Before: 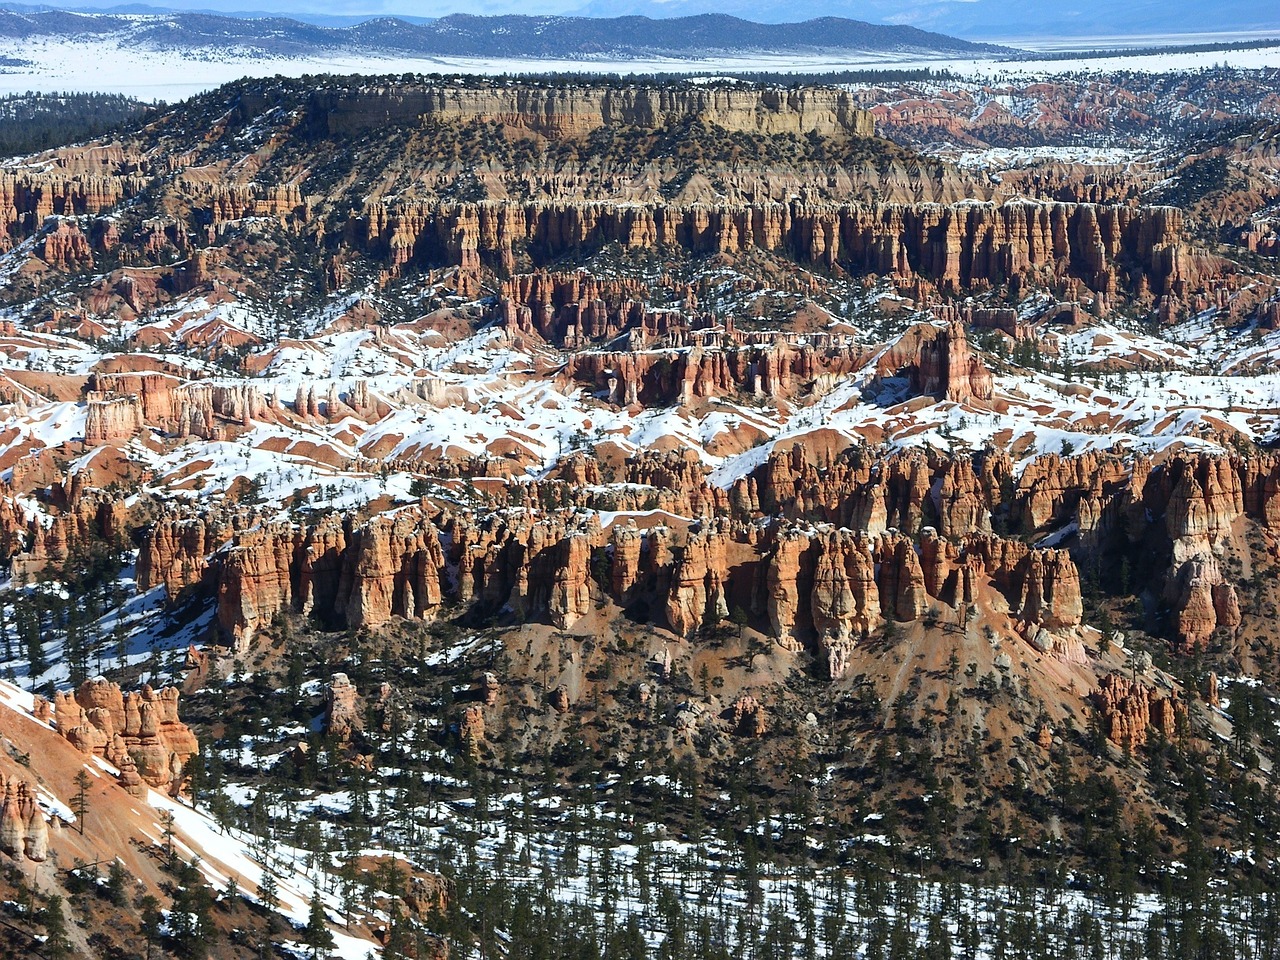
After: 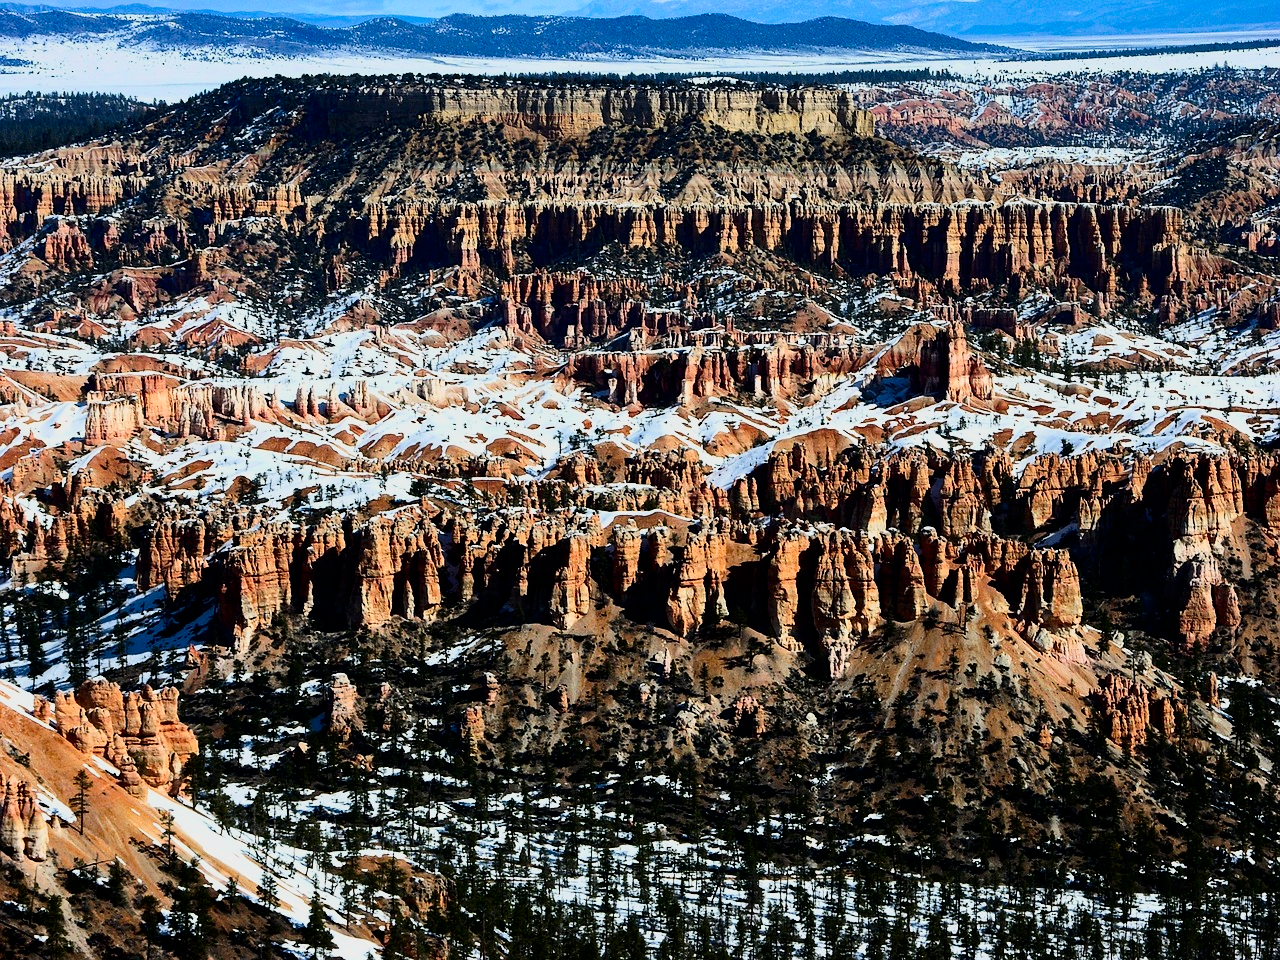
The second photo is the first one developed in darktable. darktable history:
filmic rgb: black relative exposure -7.75 EV, white relative exposure 4.4 EV, threshold 3 EV, hardness 3.76, latitude 50%, contrast 1.1, color science v5 (2021), contrast in shadows safe, contrast in highlights safe, enable highlight reconstruction true
tone curve: curves: ch0 [(0, 0) (0.251, 0.254) (0.689, 0.733) (1, 1)]
contrast brightness saturation: contrast 0.21, brightness -0.11, saturation 0.21
shadows and highlights: shadows 22.7, highlights -48.71, soften with gaussian
haze removal: strength 0.42, compatibility mode true, adaptive false
